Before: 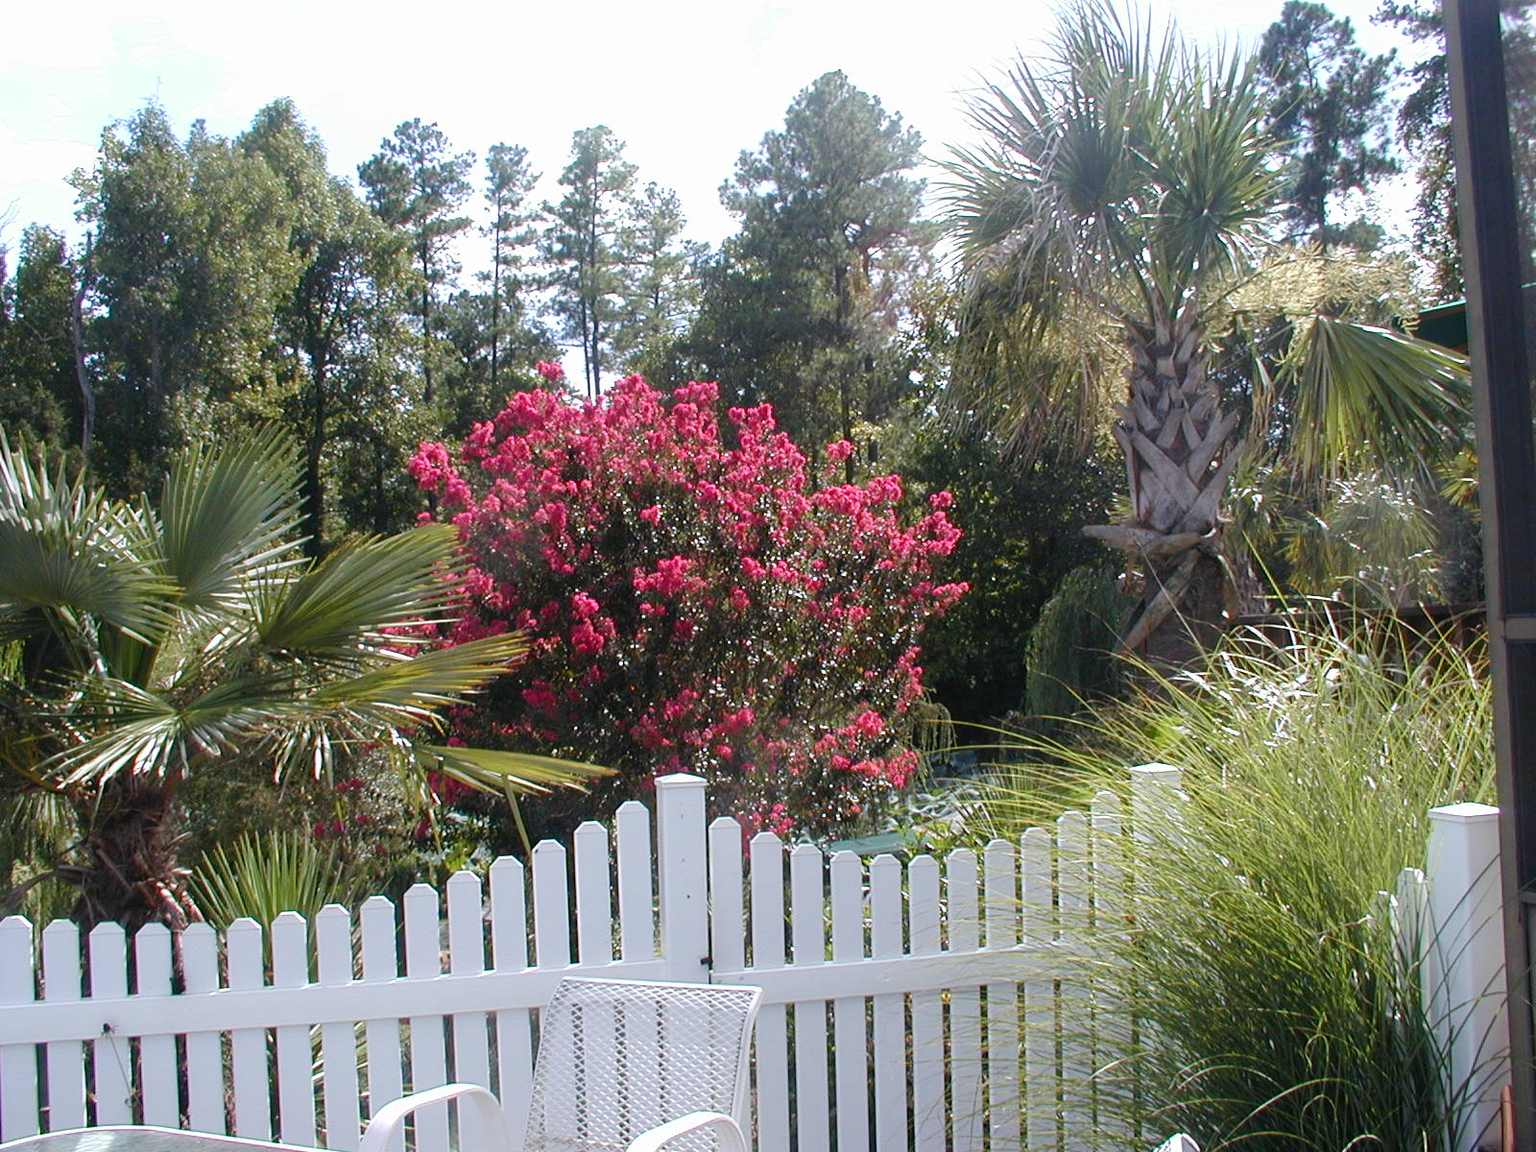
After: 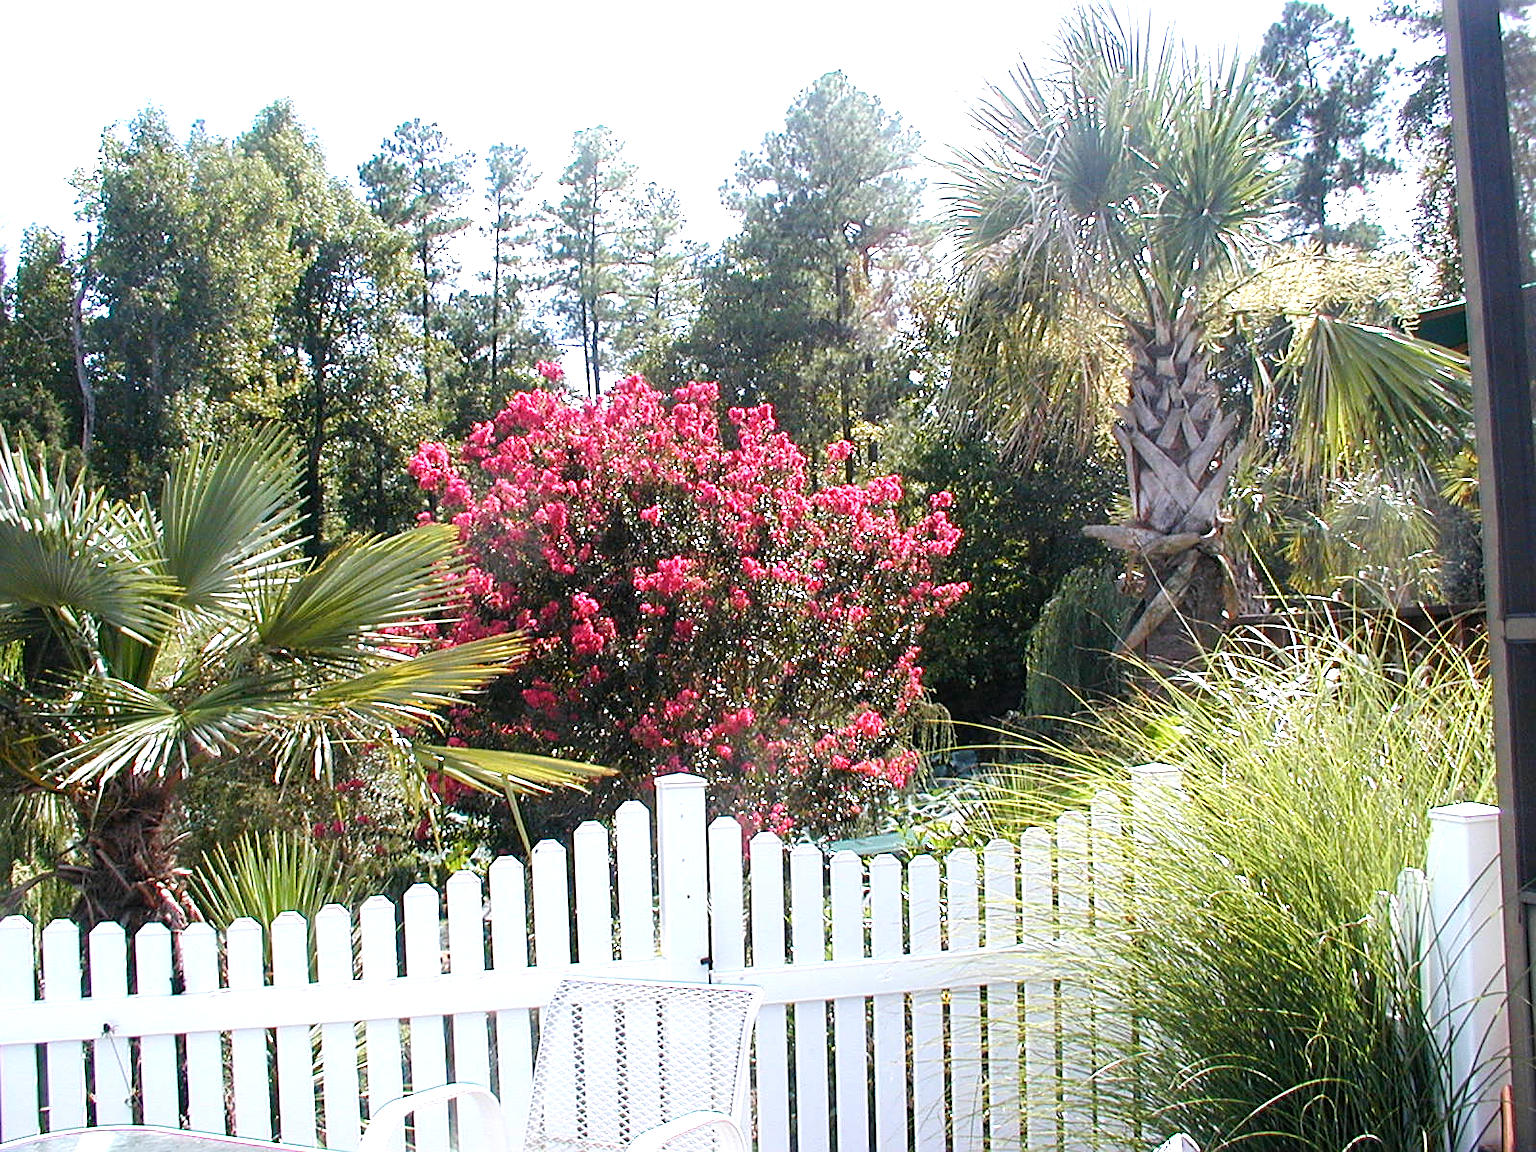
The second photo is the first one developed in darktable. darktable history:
exposure: black level correction 0, exposure 0.9 EV, compensate exposure bias true, compensate highlight preservation false
sharpen: radius 1.967
